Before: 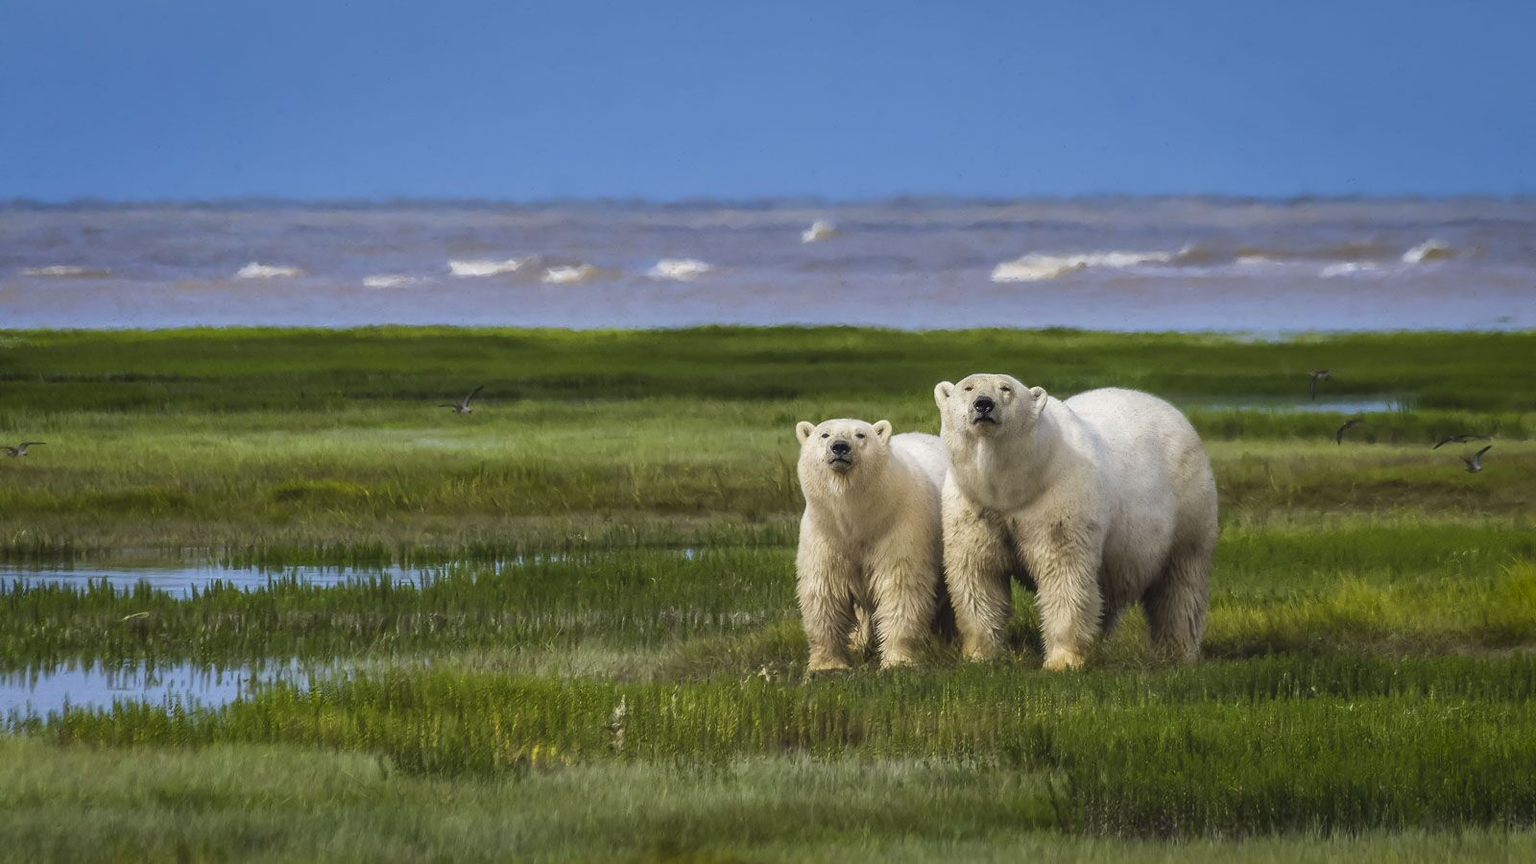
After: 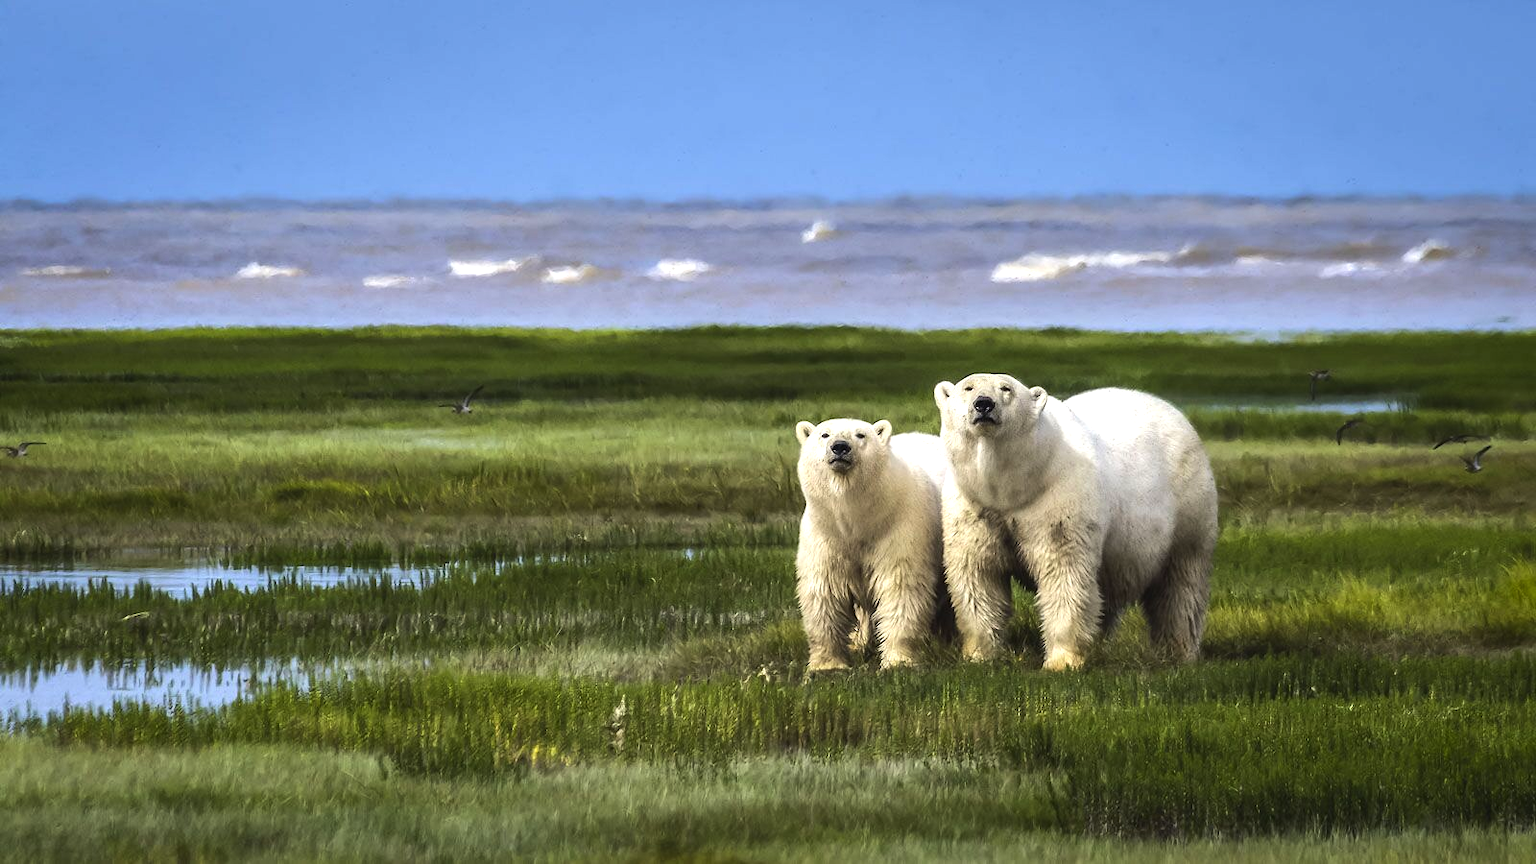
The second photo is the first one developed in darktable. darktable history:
exposure: exposure 0.131 EV, compensate highlight preservation false
tone equalizer: -8 EV -0.75 EV, -7 EV -0.7 EV, -6 EV -0.6 EV, -5 EV -0.4 EV, -3 EV 0.4 EV, -2 EV 0.6 EV, -1 EV 0.7 EV, +0 EV 0.75 EV, edges refinement/feathering 500, mask exposure compensation -1.57 EV, preserve details no
